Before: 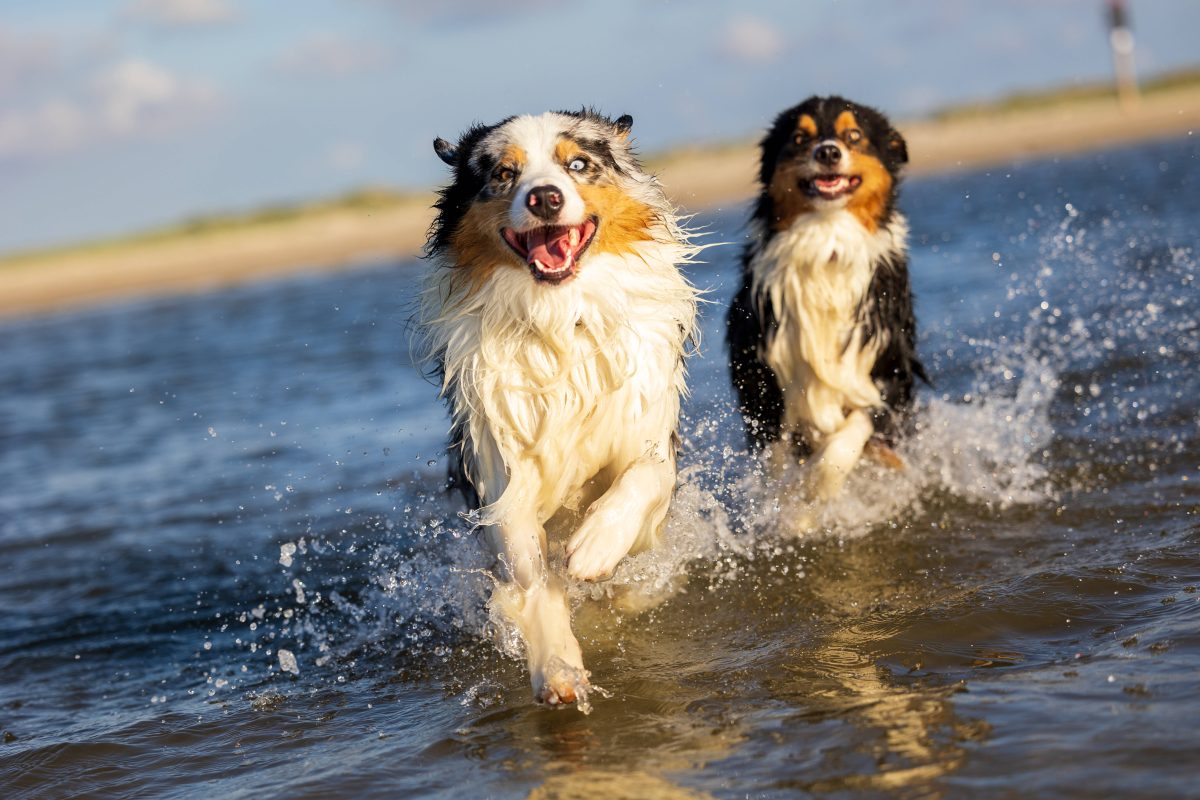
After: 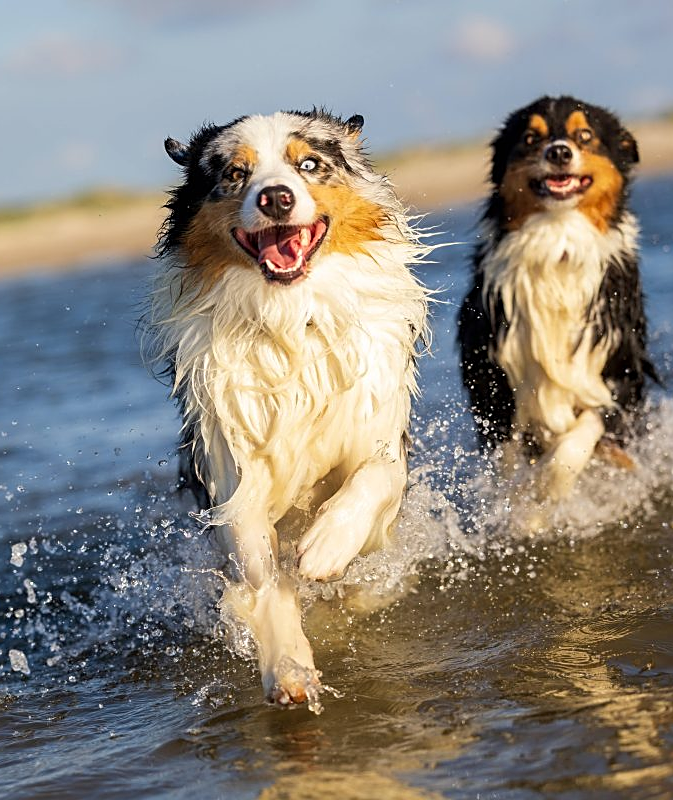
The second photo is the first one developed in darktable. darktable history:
crop and rotate: left 22.417%, right 21.441%
sharpen: on, module defaults
